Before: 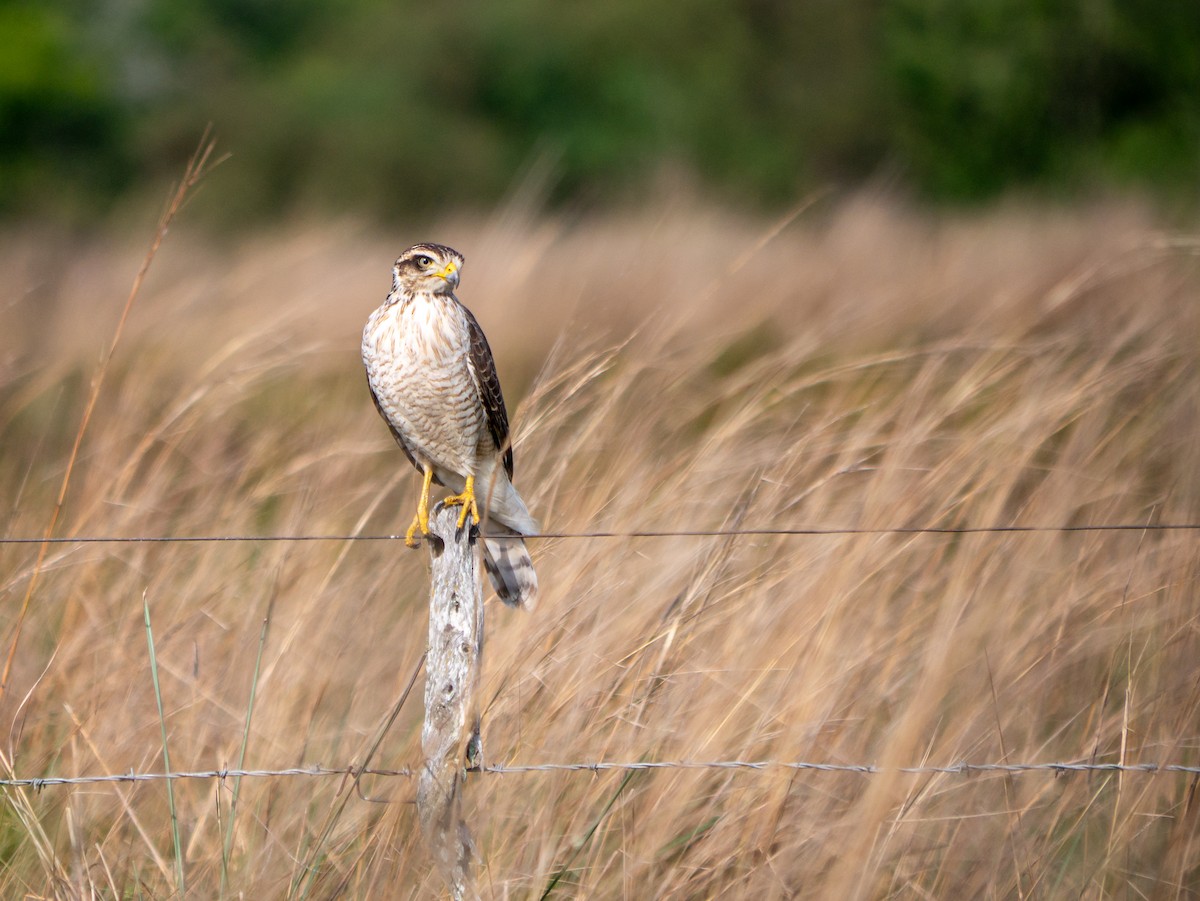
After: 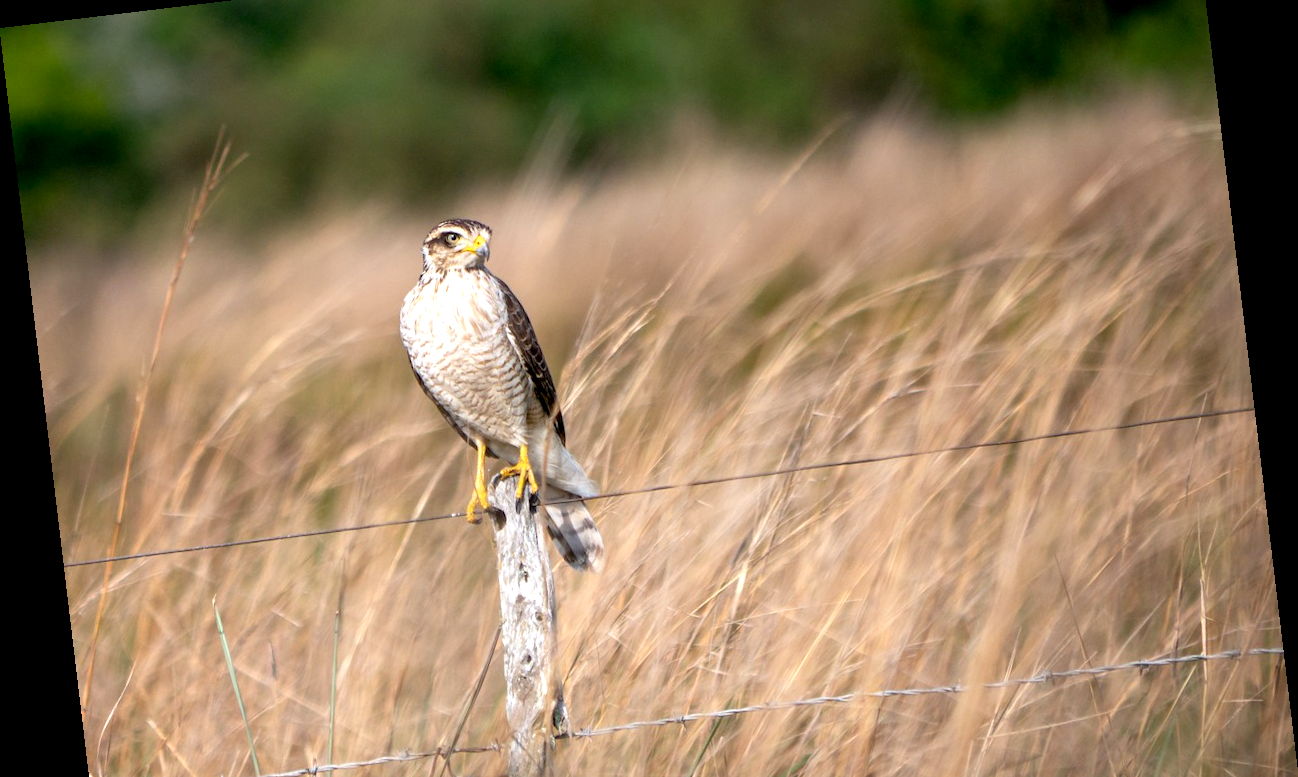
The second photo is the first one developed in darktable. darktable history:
white balance: emerald 1
exposure: black level correction 0.005, exposure 0.417 EV, compensate highlight preservation false
crop: top 11.038%, bottom 13.962%
rotate and perspective: rotation -6.83°, automatic cropping off
base curve: curves: ch0 [(0, 0) (0.303, 0.277) (1, 1)]
